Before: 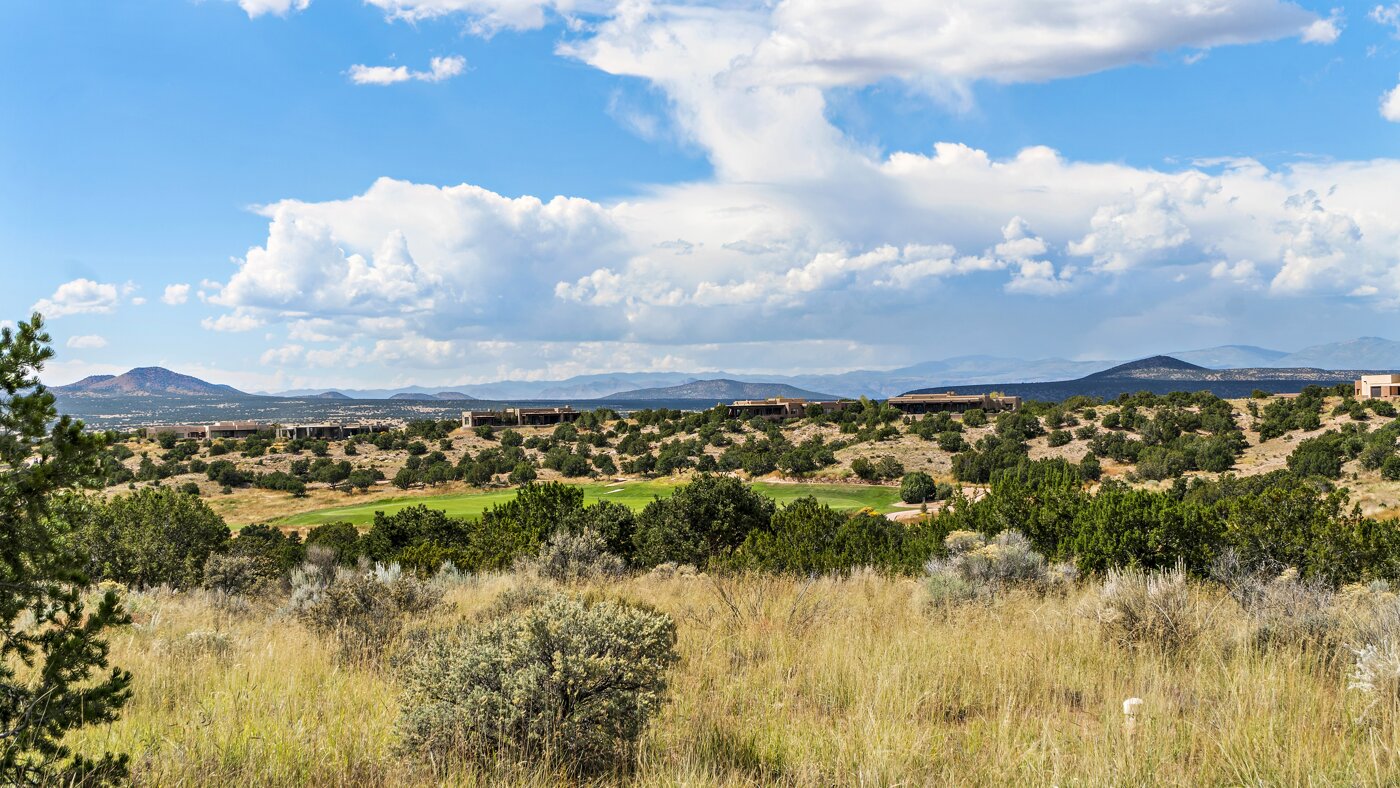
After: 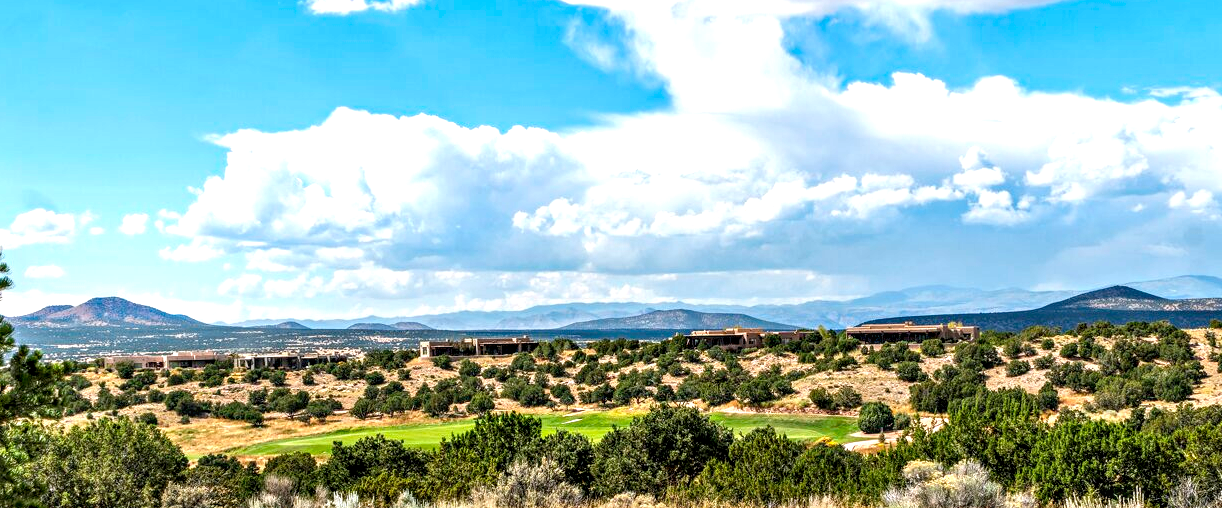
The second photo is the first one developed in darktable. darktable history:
crop: left 3.015%, top 8.969%, right 9.647%, bottom 26.457%
local contrast: on, module defaults
exposure: black level correction 0.001, exposure 0.5 EV, compensate exposure bias true, compensate highlight preservation false
contrast equalizer: octaves 7, y [[0.6 ×6], [0.55 ×6], [0 ×6], [0 ×6], [0 ×6]], mix 0.29
